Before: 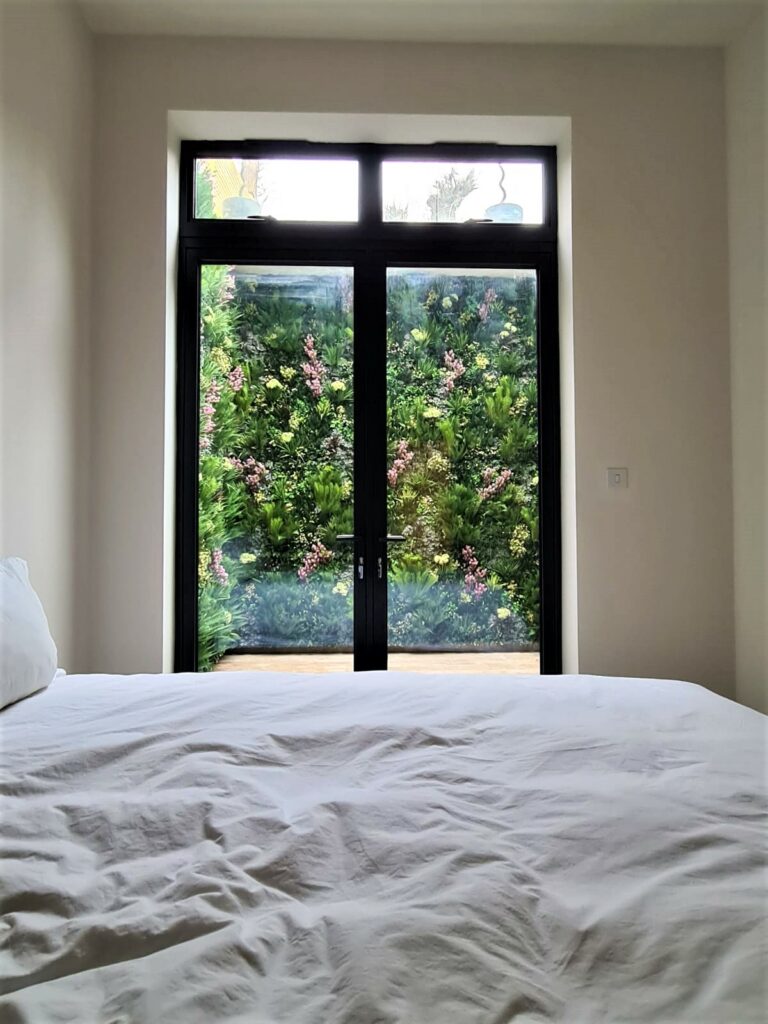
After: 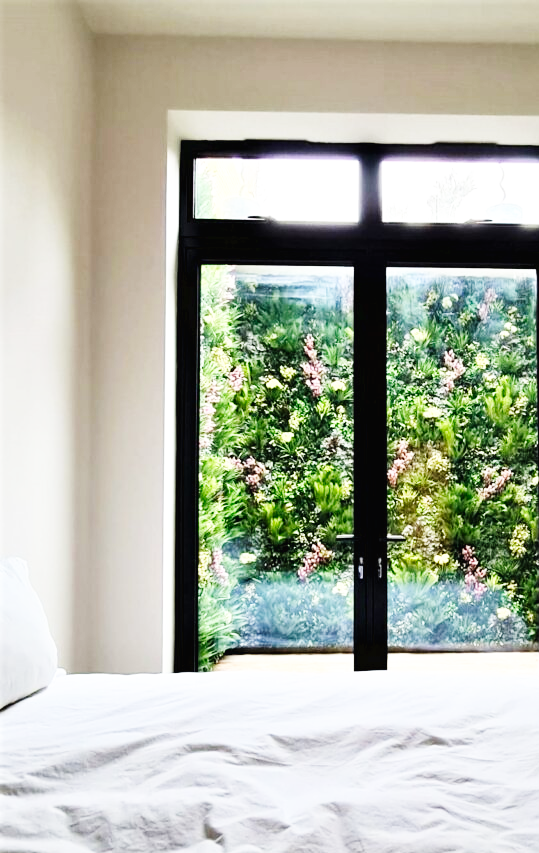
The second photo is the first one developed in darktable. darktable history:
base curve: curves: ch0 [(0, 0.003) (0.001, 0.002) (0.006, 0.004) (0.02, 0.022) (0.048, 0.086) (0.094, 0.234) (0.162, 0.431) (0.258, 0.629) (0.385, 0.8) (0.548, 0.918) (0.751, 0.988) (1, 1)], preserve colors none
crop: right 28.694%, bottom 16.66%
